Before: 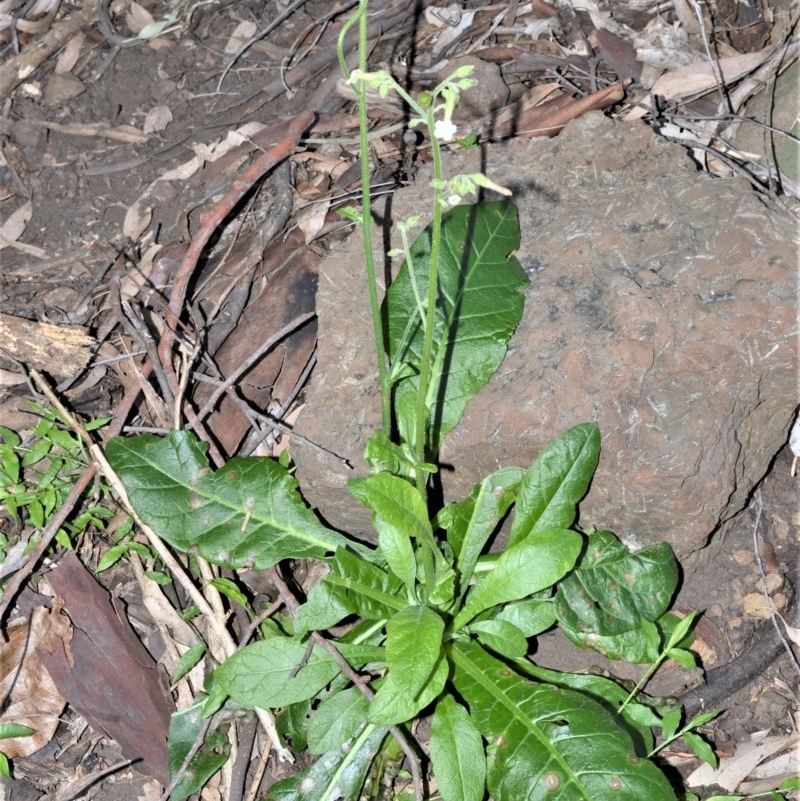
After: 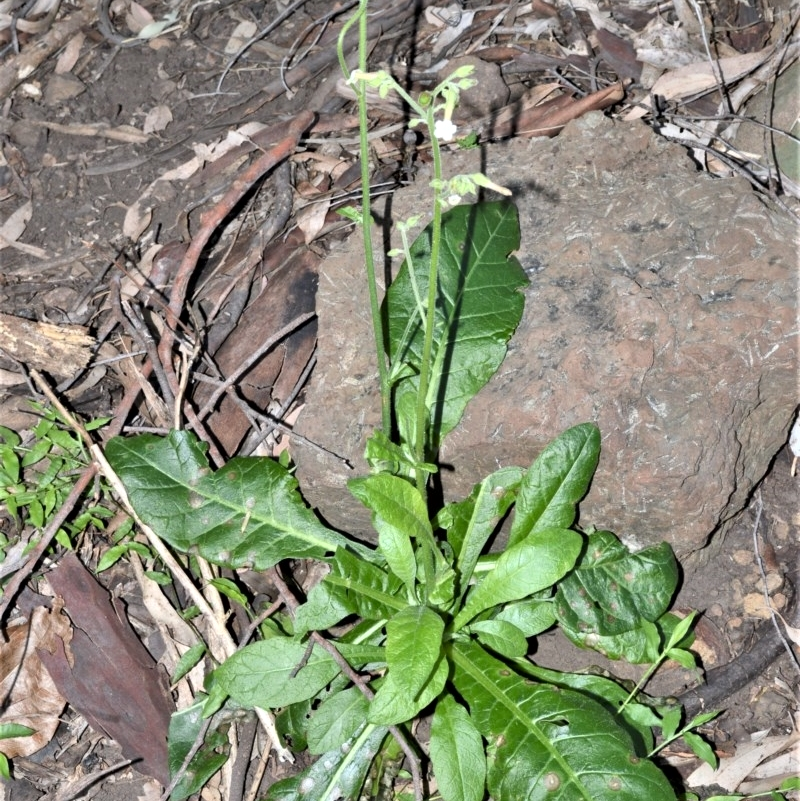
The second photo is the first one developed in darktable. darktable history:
local contrast: mode bilateral grid, contrast 19, coarseness 51, detail 132%, midtone range 0.2
